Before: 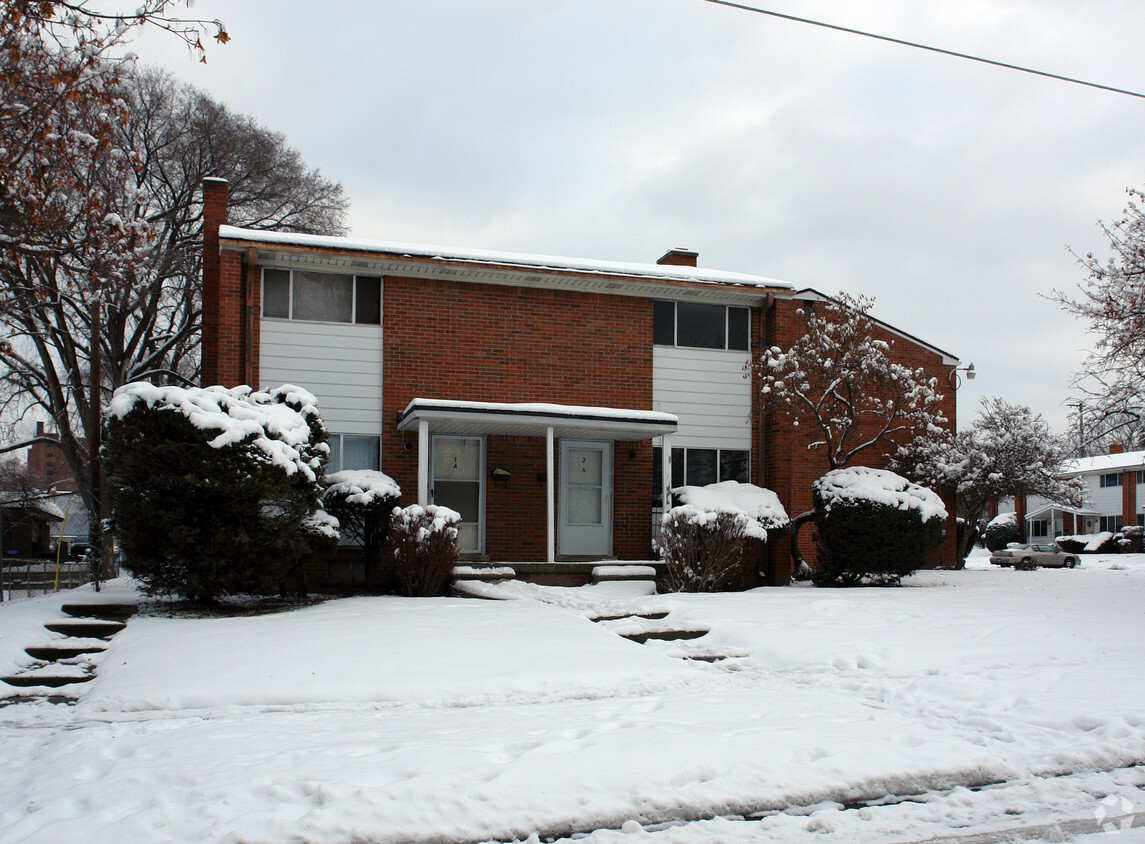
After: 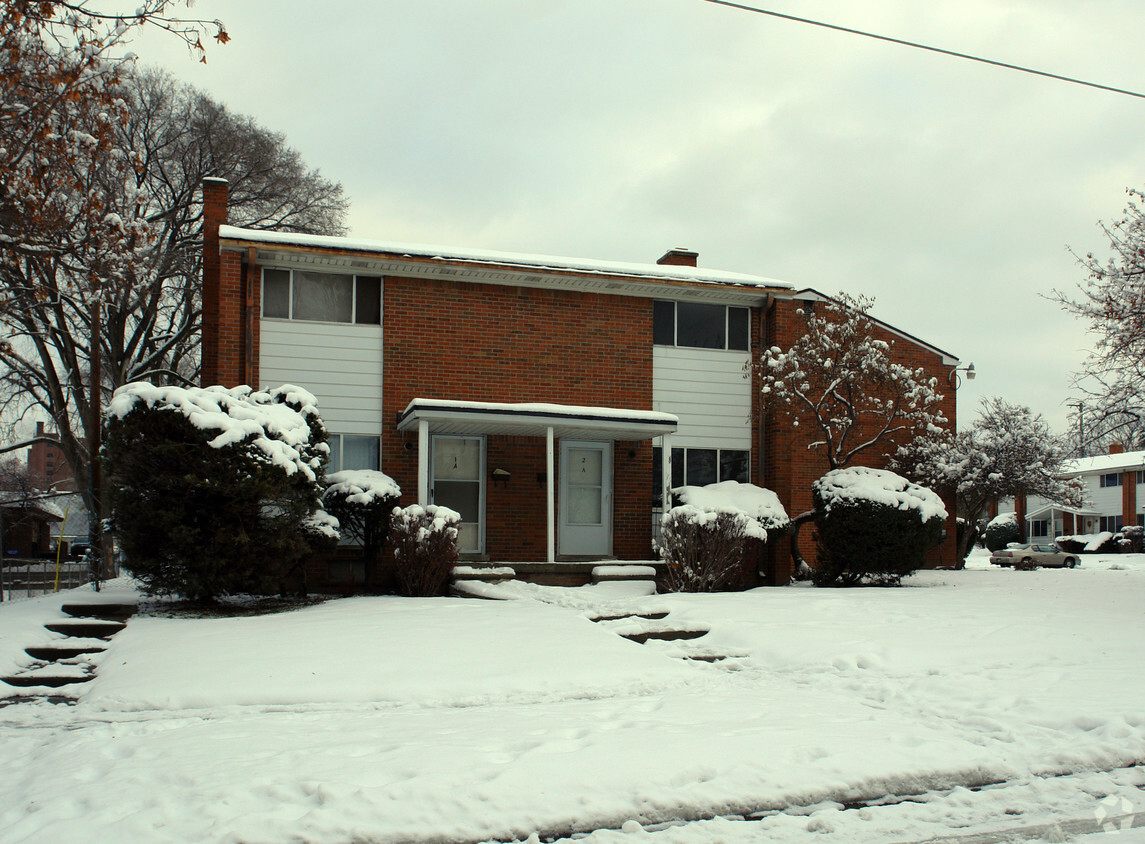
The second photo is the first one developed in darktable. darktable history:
color correction: highlights a* -5.88, highlights b* 11.37
